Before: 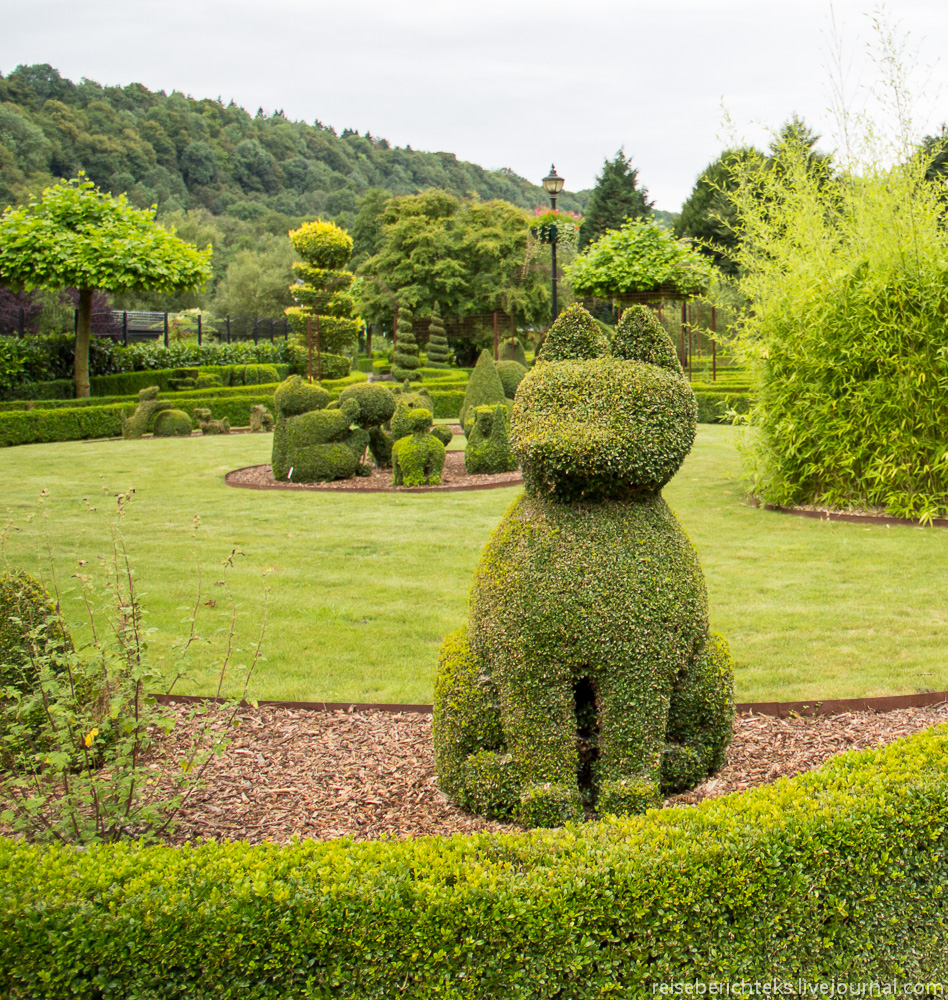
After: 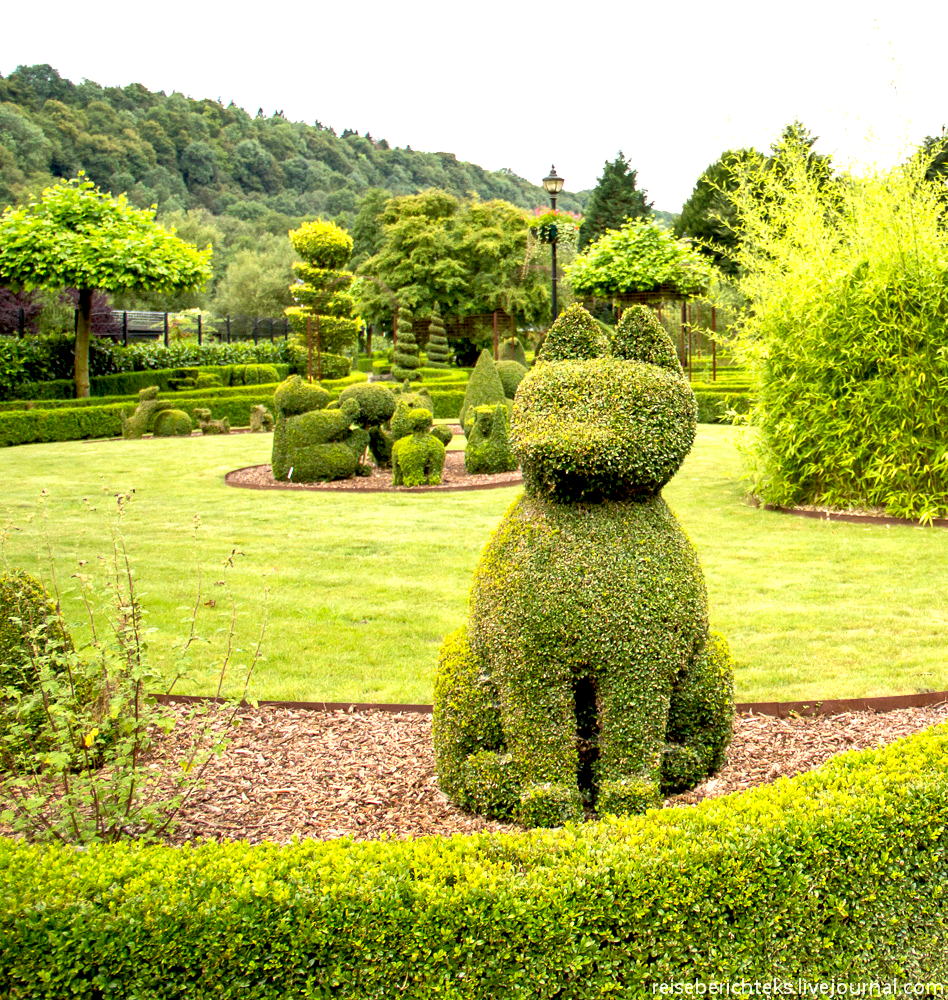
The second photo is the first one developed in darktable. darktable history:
shadows and highlights: shadows 52.34, highlights -28.23, soften with gaussian
exposure: black level correction 0.012, exposure 0.7 EV, compensate exposure bias true, compensate highlight preservation false
